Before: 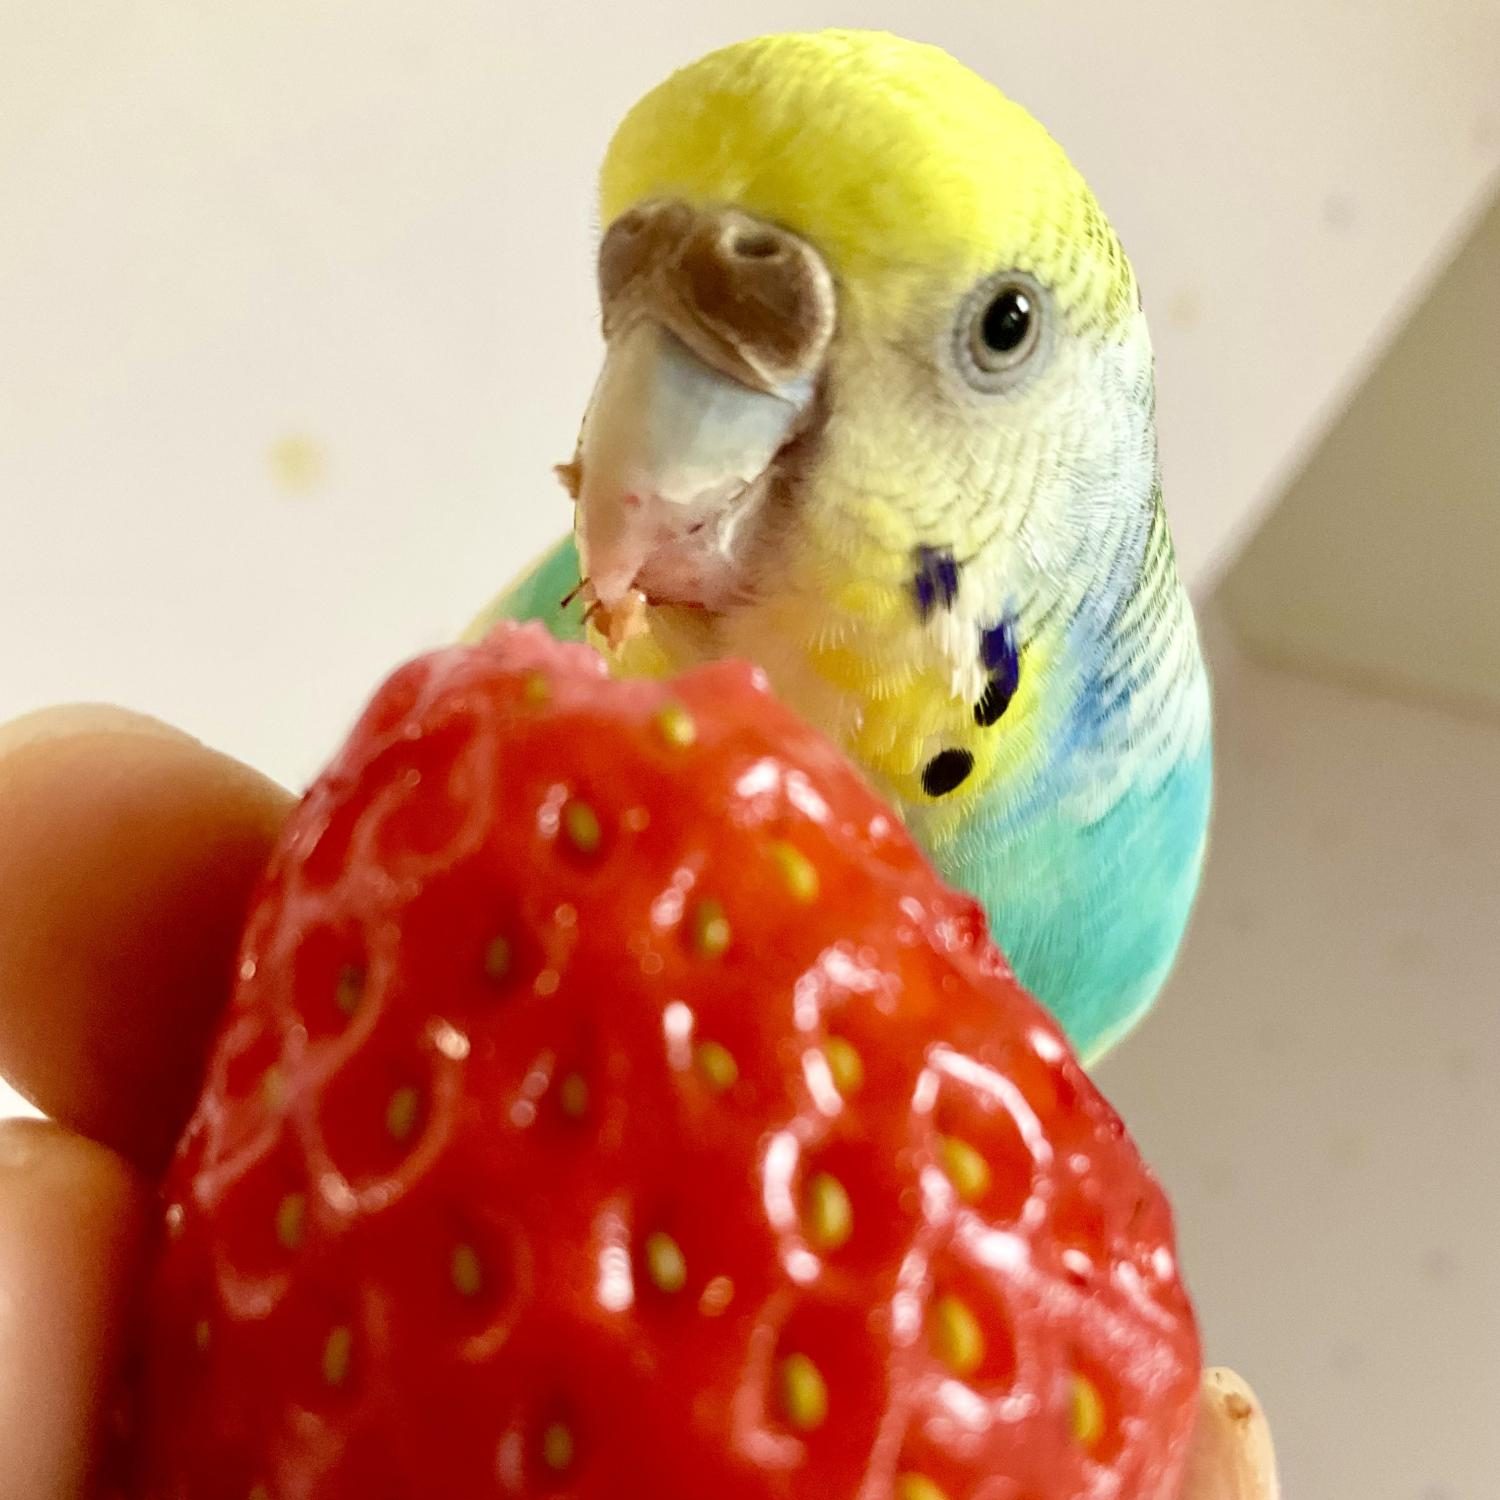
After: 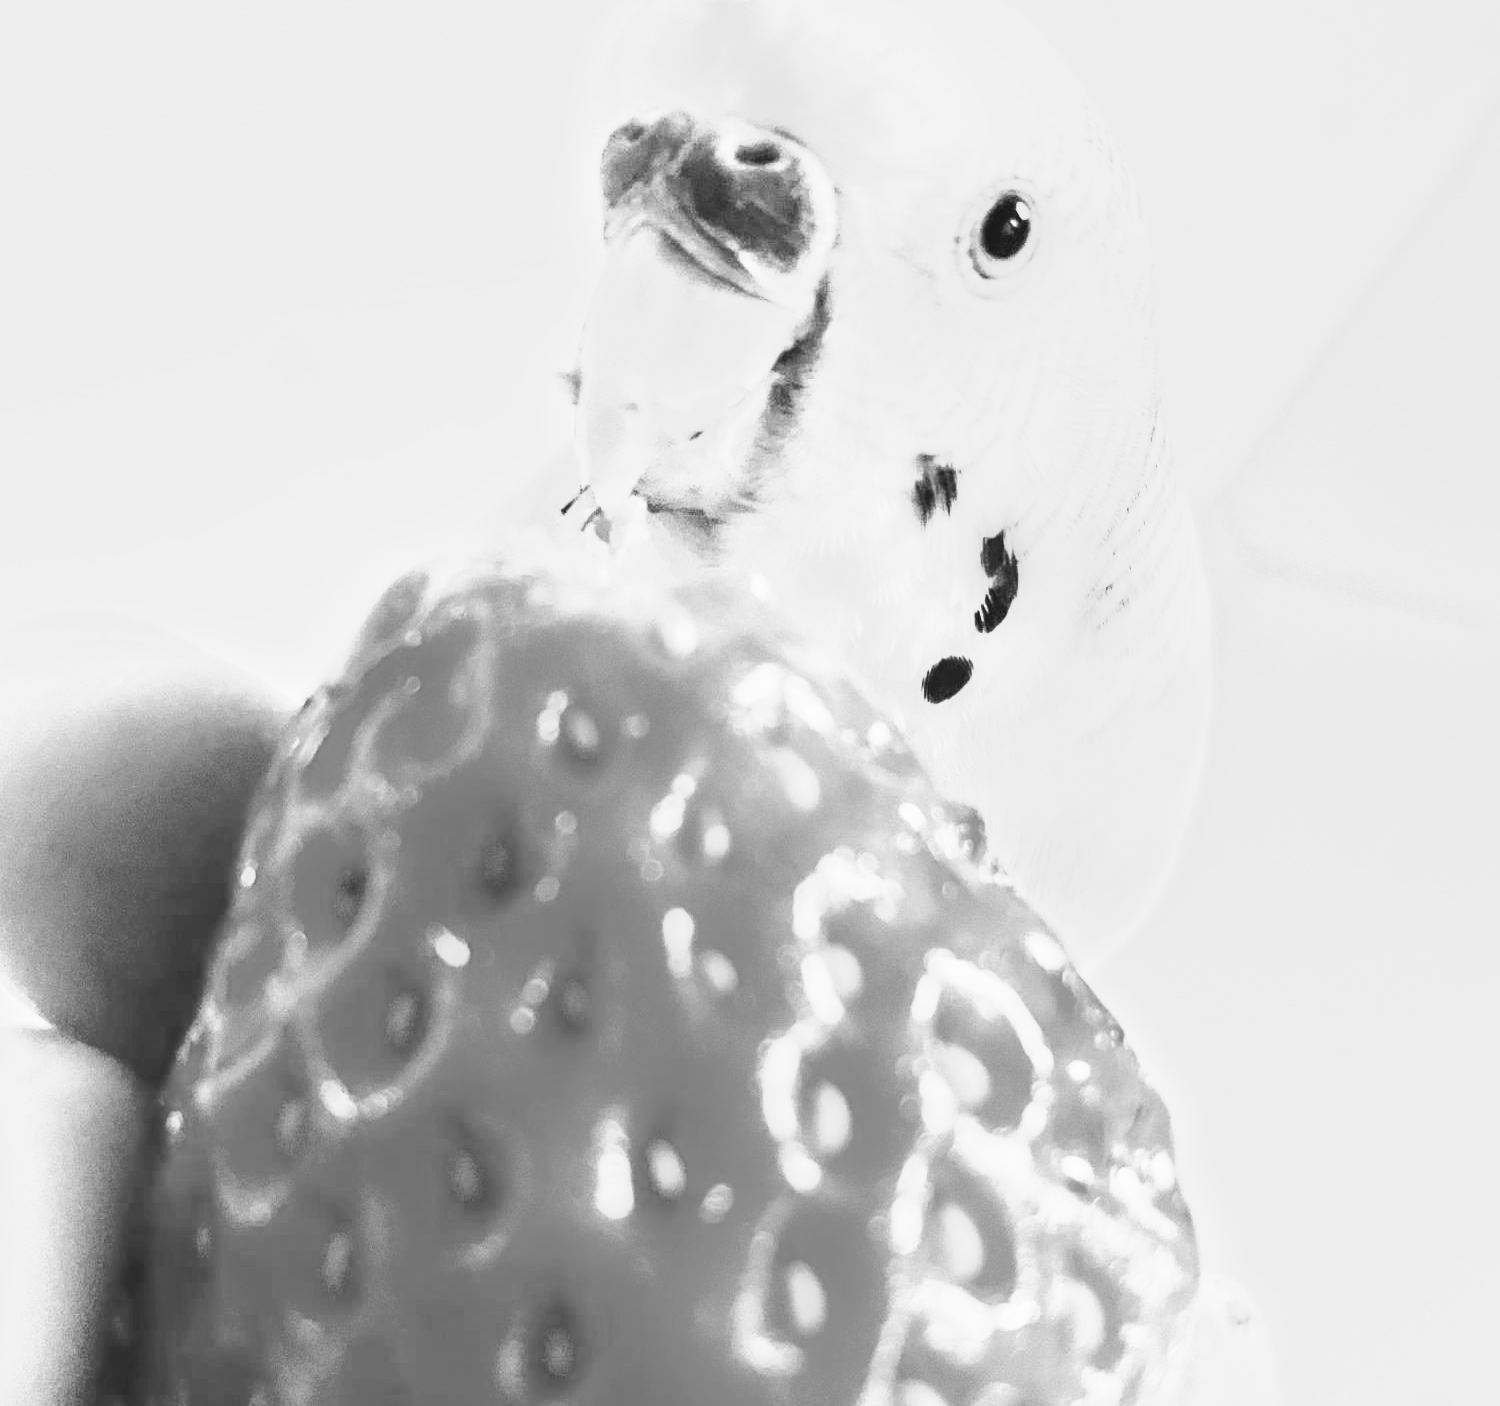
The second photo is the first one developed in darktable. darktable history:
monochrome: a 26.22, b 42.67, size 0.8
crop and rotate: top 6.25%
local contrast: on, module defaults
exposure: black level correction 0, exposure 0.7 EV, compensate exposure bias true, compensate highlight preservation false
base curve: curves: ch0 [(0, 0) (0.495, 0.917) (1, 1)], preserve colors none
tone equalizer: -8 EV -0.75 EV, -7 EV -0.7 EV, -6 EV -0.6 EV, -5 EV -0.4 EV, -3 EV 0.4 EV, -2 EV 0.6 EV, -1 EV 0.7 EV, +0 EV 0.75 EV, edges refinement/feathering 500, mask exposure compensation -1.57 EV, preserve details no
